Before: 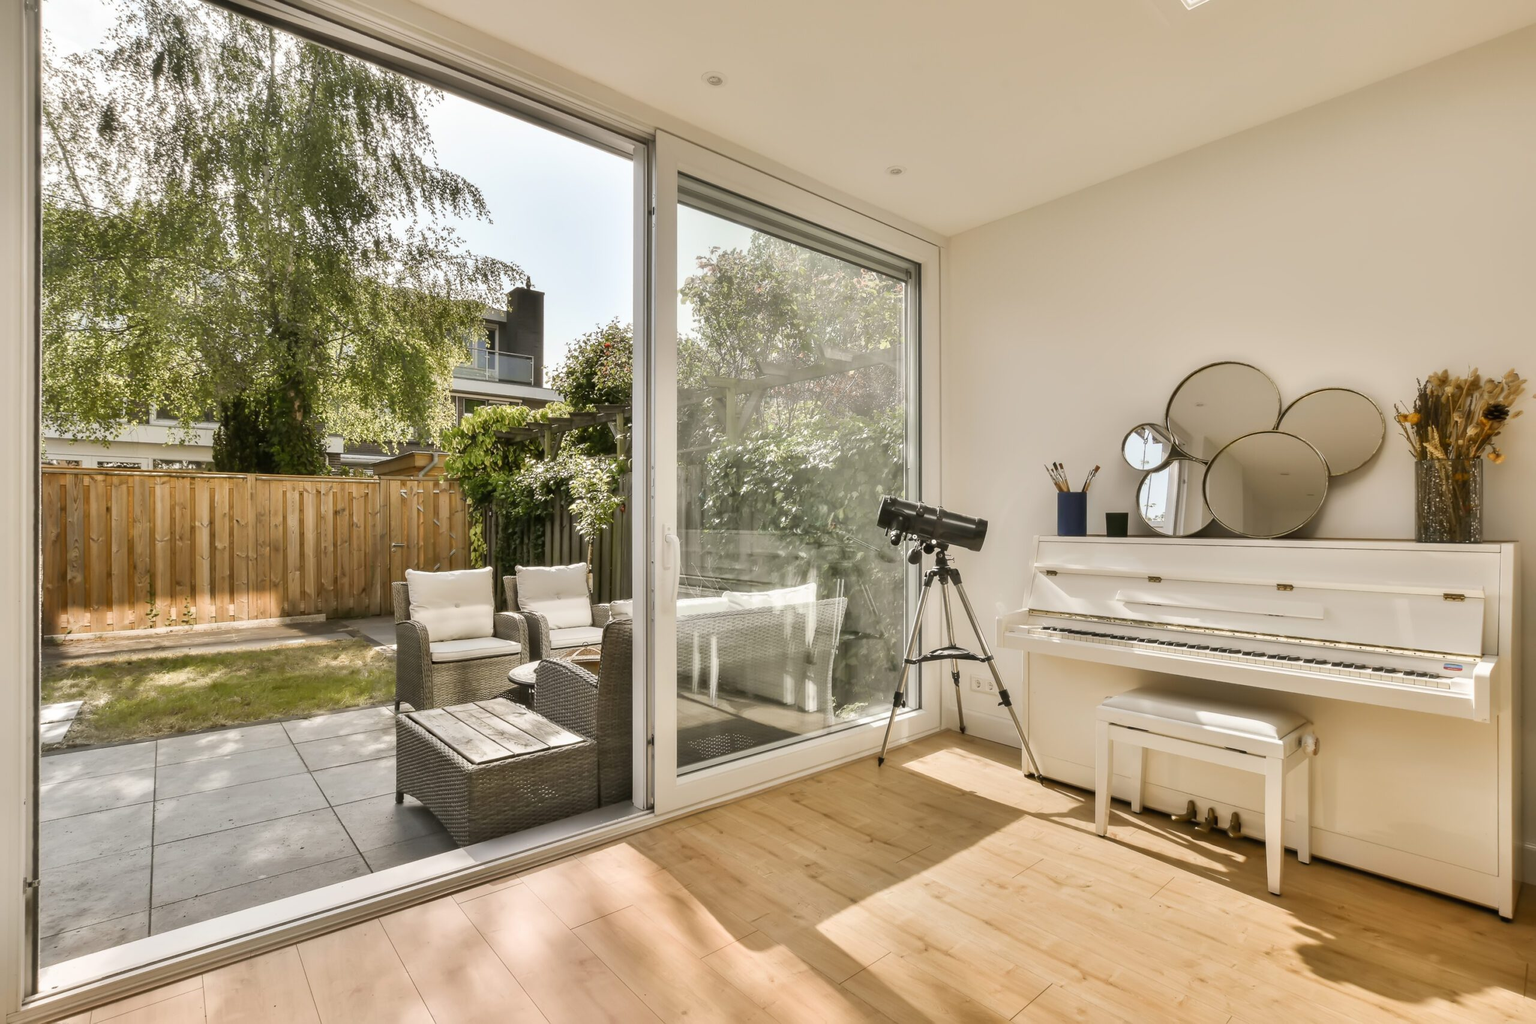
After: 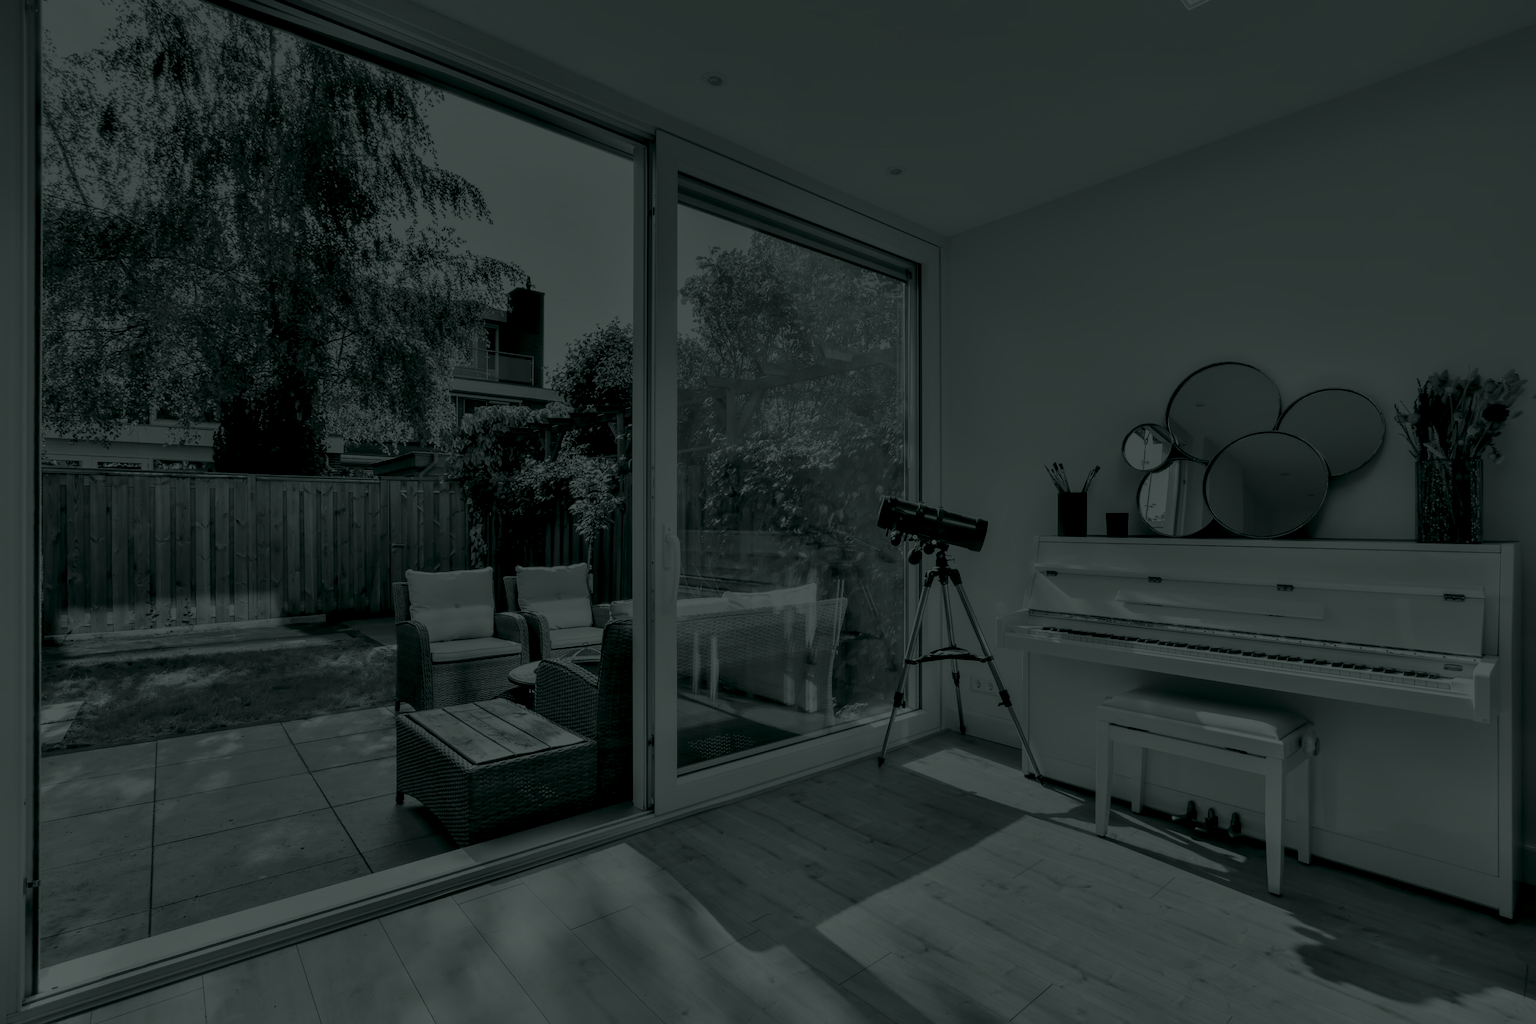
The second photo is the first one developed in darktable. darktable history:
local contrast: highlights 100%, shadows 100%, detail 120%, midtone range 0.2
colorize: hue 90°, saturation 19%, lightness 1.59%, version 1
white balance: red 1.009, blue 0.985
graduated density: hue 238.83°, saturation 50%
